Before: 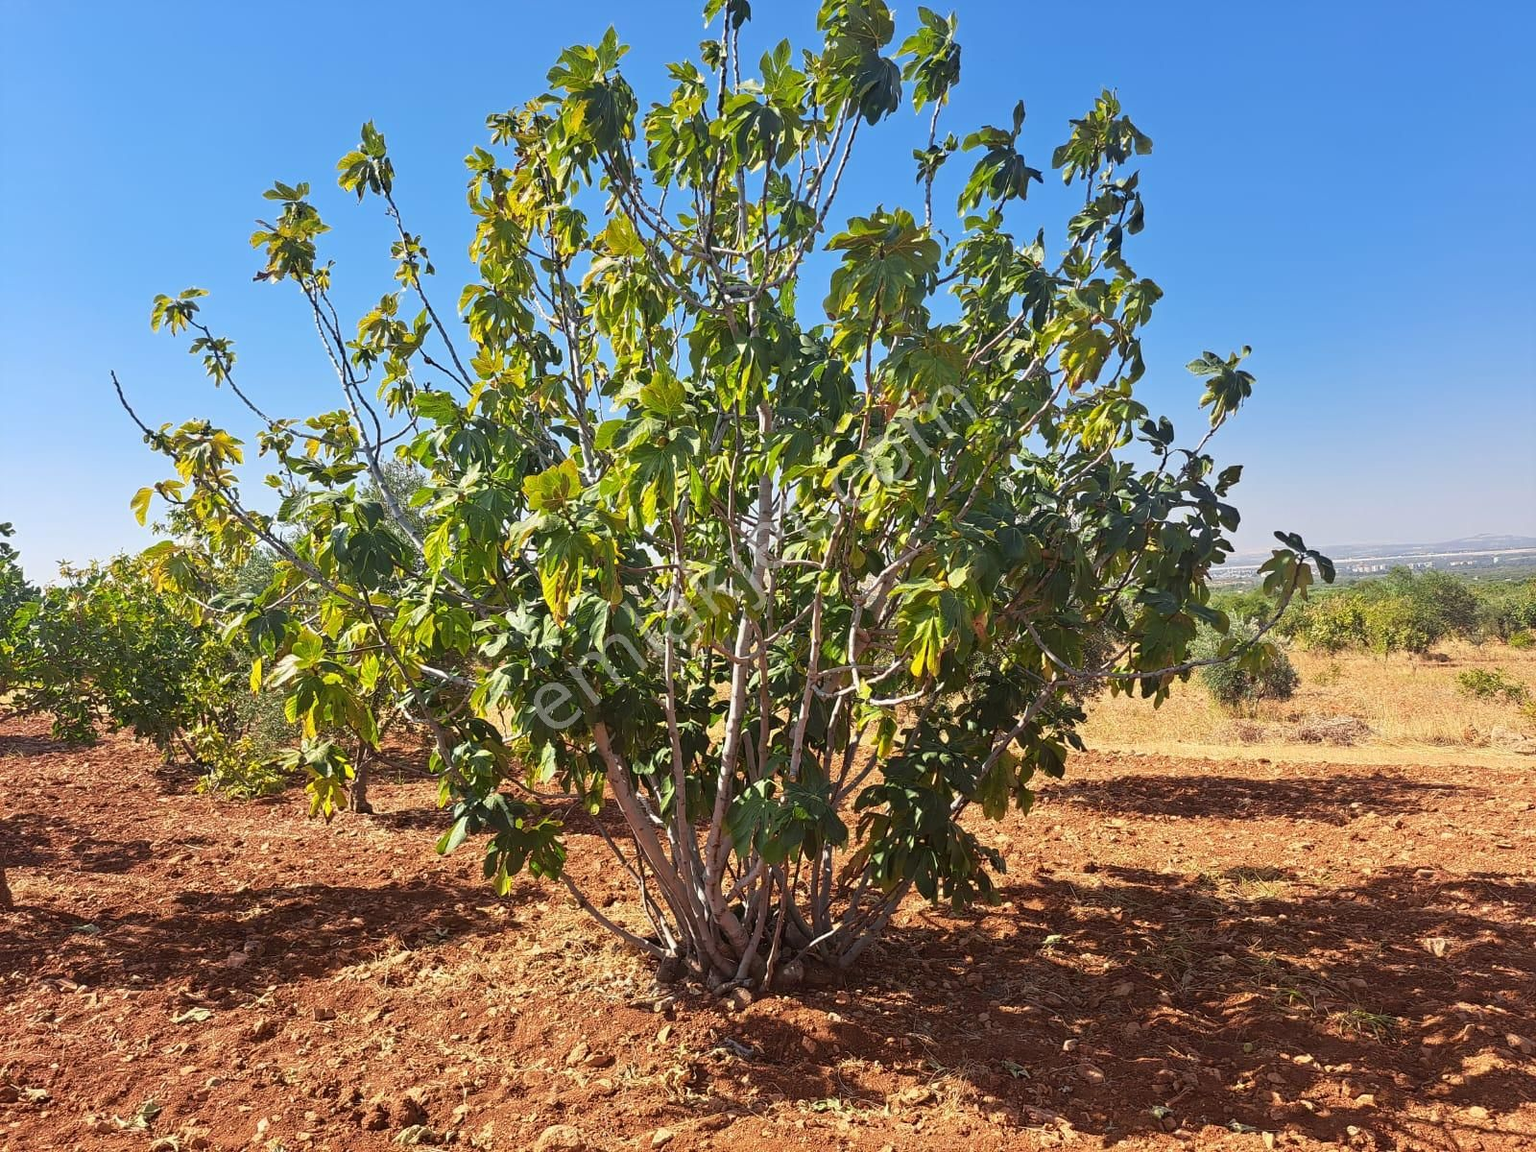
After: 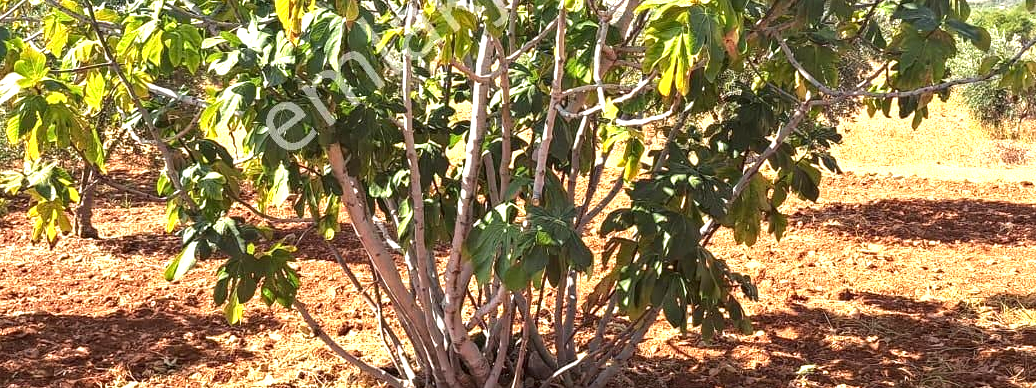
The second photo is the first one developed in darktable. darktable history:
exposure: black level correction 0, exposure 1.096 EV, compensate highlight preservation false
local contrast: shadows 96%, midtone range 0.494
crop: left 18.162%, top 50.788%, right 17.079%, bottom 16.849%
